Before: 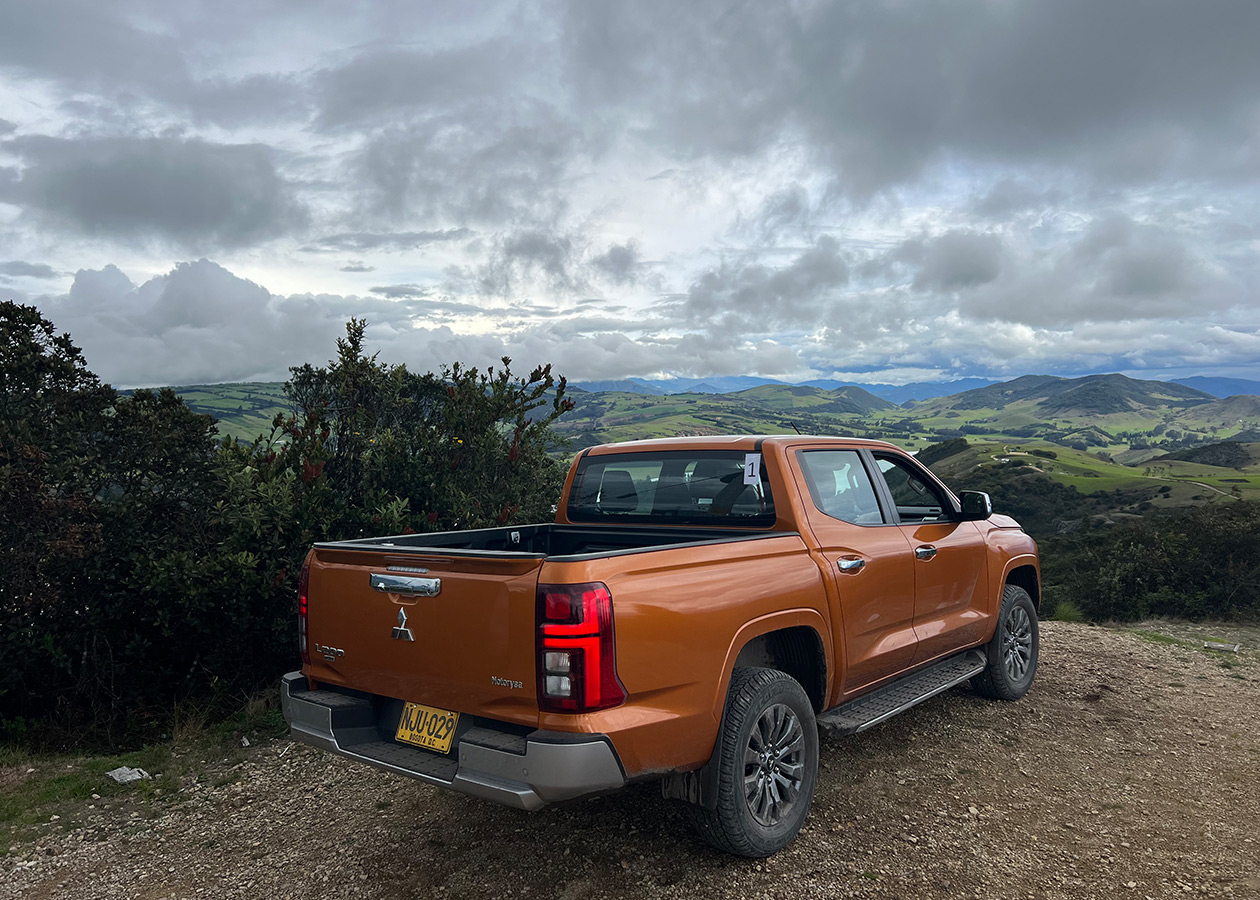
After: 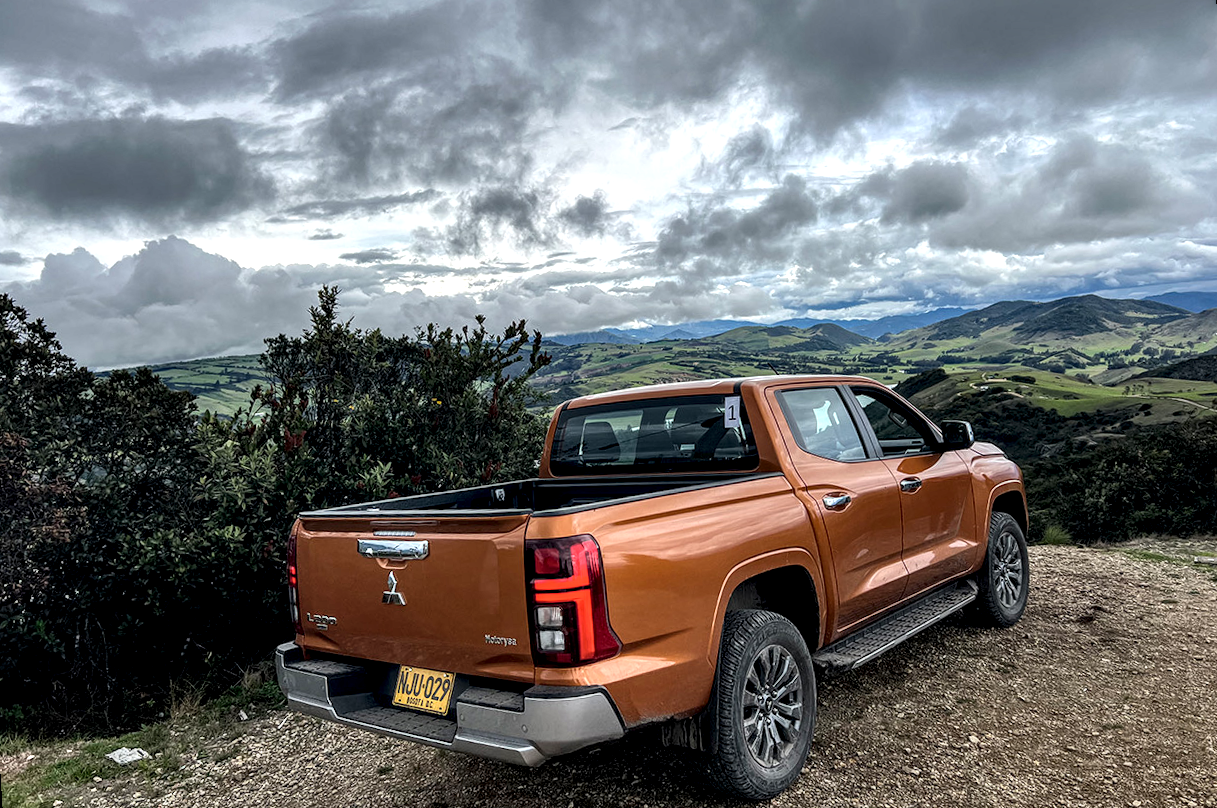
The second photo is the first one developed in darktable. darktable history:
crop: top 1.049%, right 0.001%
local contrast: highlights 19%, detail 186%
rotate and perspective: rotation -3.52°, crop left 0.036, crop right 0.964, crop top 0.081, crop bottom 0.919
shadows and highlights: soften with gaussian
